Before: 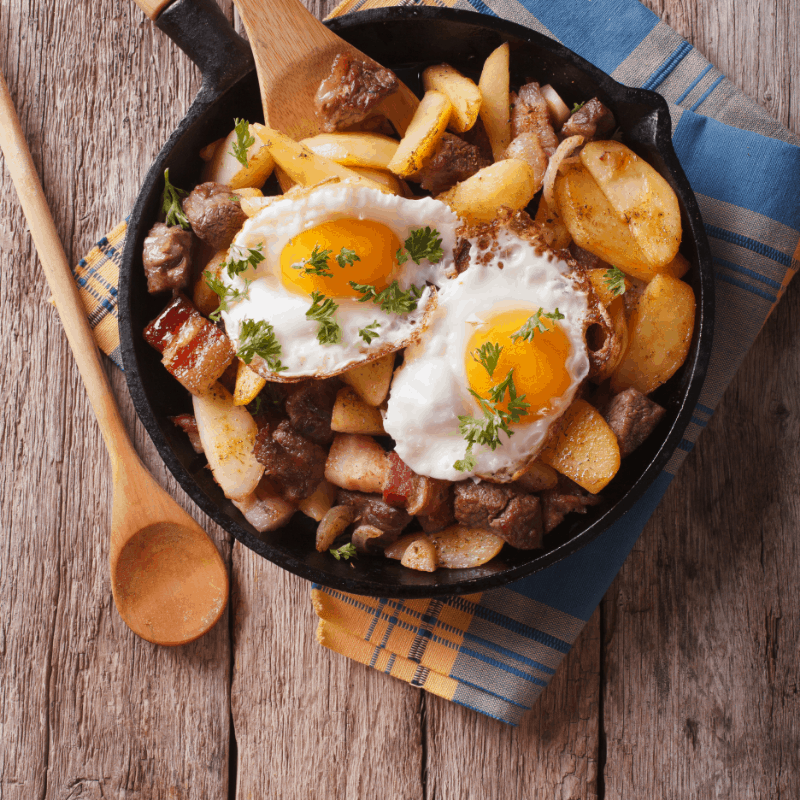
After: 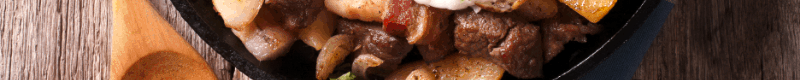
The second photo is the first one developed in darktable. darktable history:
contrast brightness saturation: contrast 0.07
vibrance: on, module defaults
levels: mode automatic, black 0.023%, white 99.97%, levels [0.062, 0.494, 0.925]
crop and rotate: top 59.084%, bottom 30.916%
contrast equalizer: y [[0.5 ×6], [0.5 ×6], [0.5 ×6], [0 ×6], [0, 0, 0, 0.581, 0.011, 0]]
